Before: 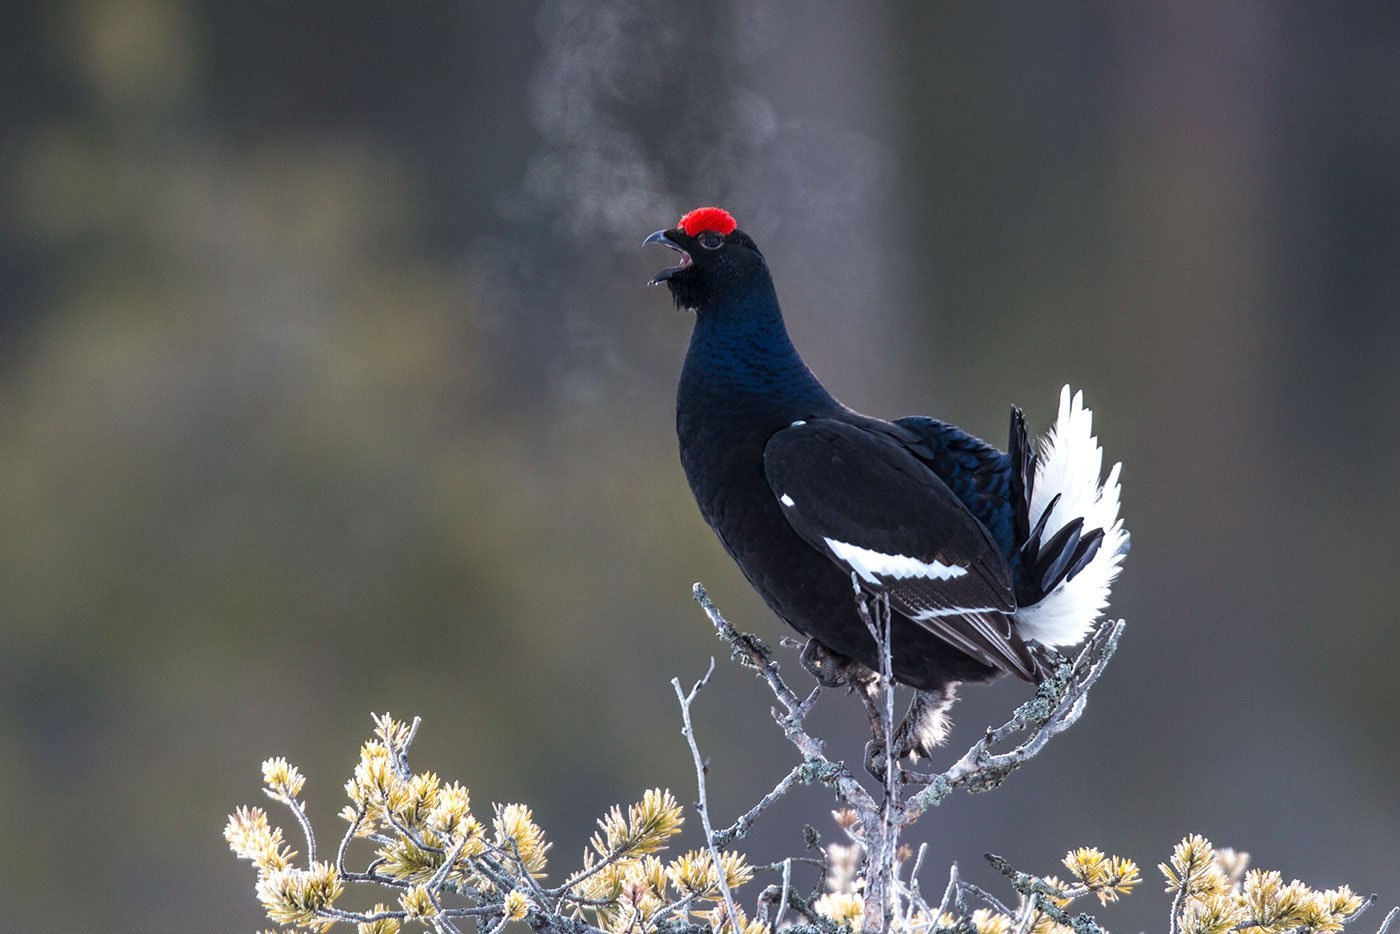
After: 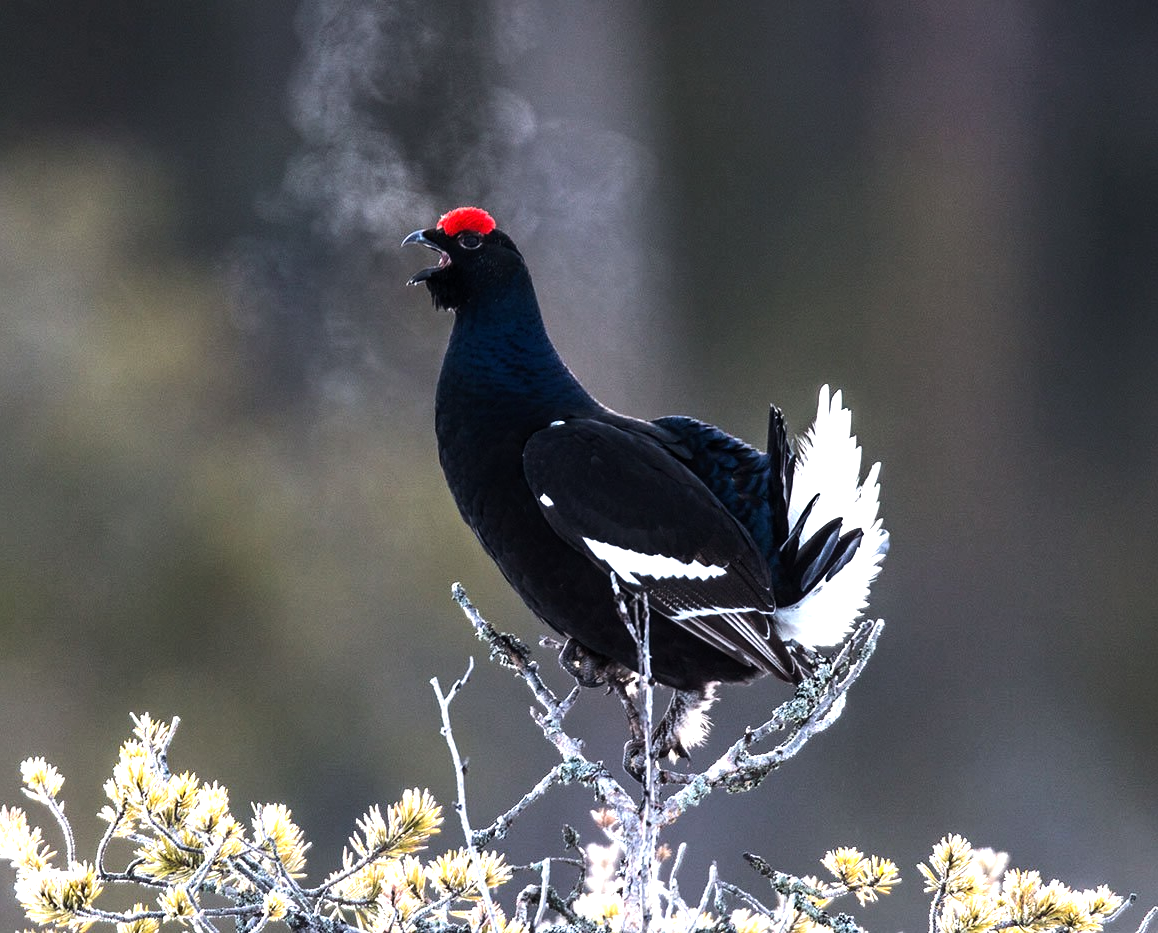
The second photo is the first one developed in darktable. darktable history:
tone equalizer: -8 EV -1.07 EV, -7 EV -1.02 EV, -6 EV -0.901 EV, -5 EV -0.587 EV, -3 EV 0.604 EV, -2 EV 0.852 EV, -1 EV 1.01 EV, +0 EV 1.07 EV, edges refinement/feathering 500, mask exposure compensation -1.57 EV, preserve details no
crop: left 17.274%, bottom 0.025%
